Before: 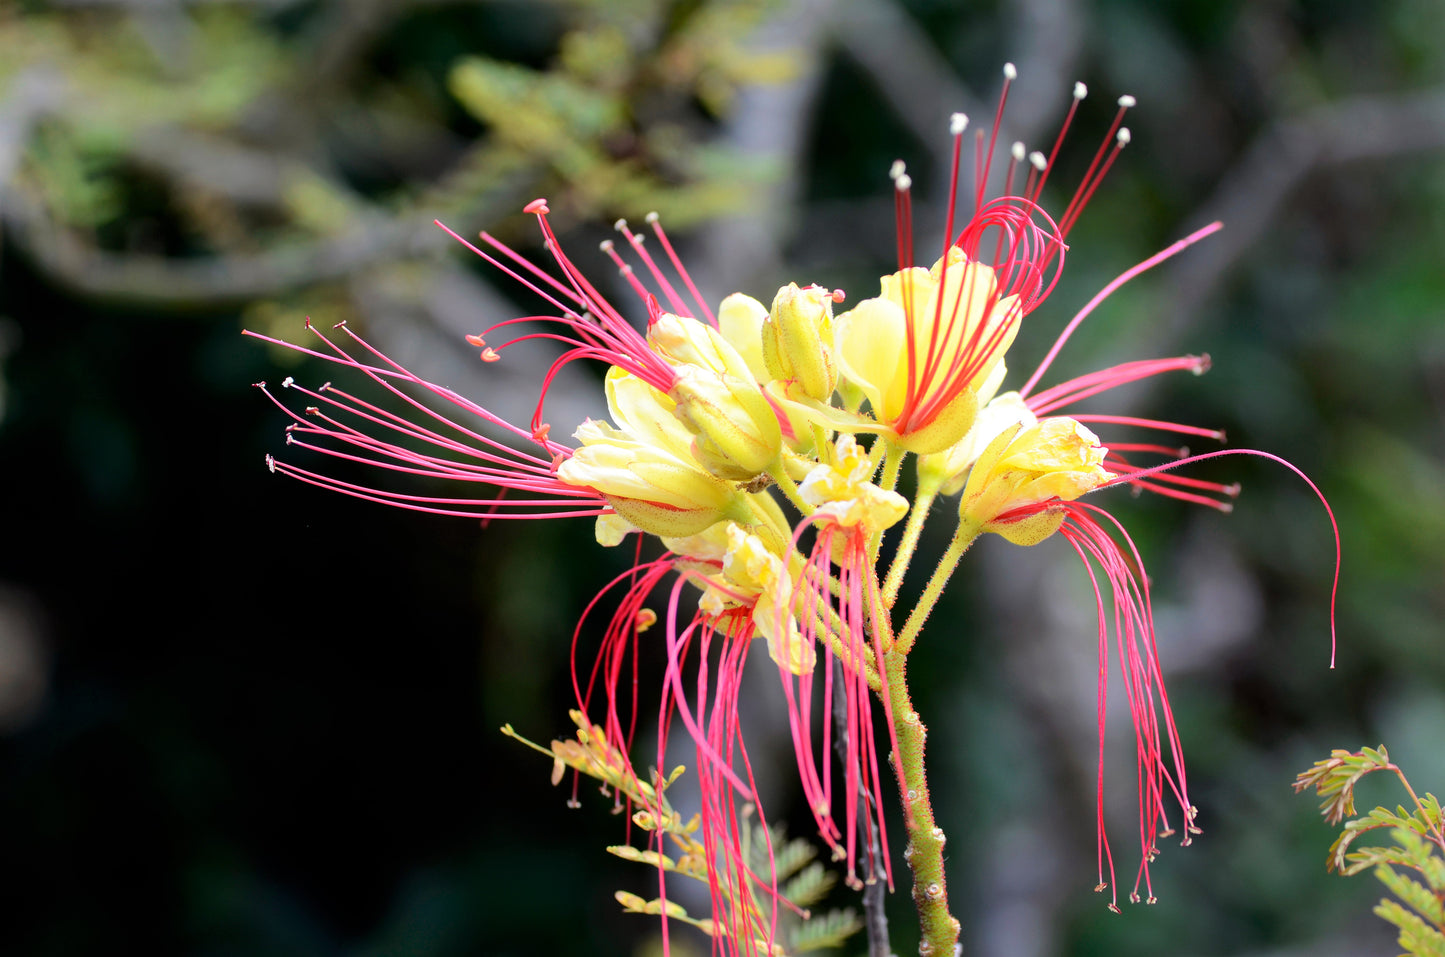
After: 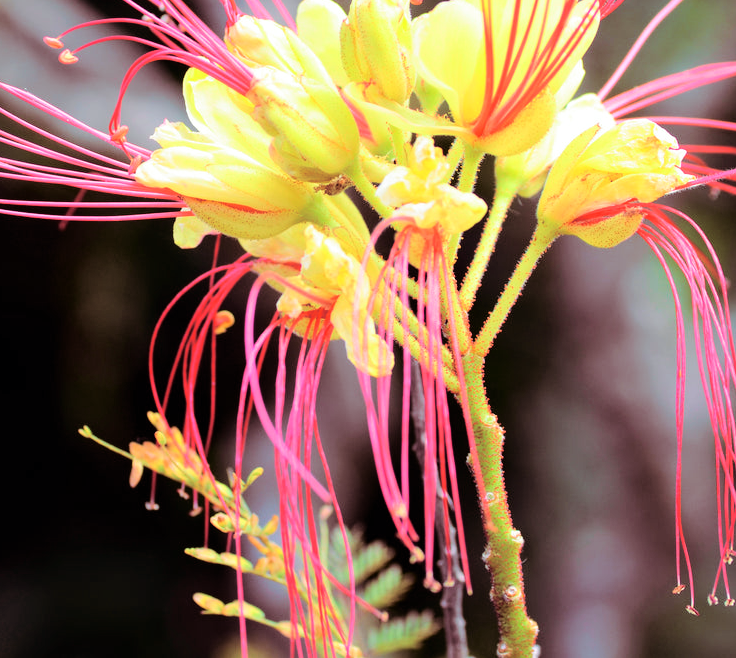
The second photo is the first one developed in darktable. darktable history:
tone curve: curves: ch0 [(0, 0) (0.051, 0.047) (0.102, 0.099) (0.228, 0.275) (0.432, 0.535) (0.695, 0.778) (0.908, 0.946) (1, 1)]; ch1 [(0, 0) (0.339, 0.298) (0.402, 0.363) (0.453, 0.421) (0.483, 0.469) (0.494, 0.493) (0.504, 0.501) (0.527, 0.538) (0.563, 0.595) (0.597, 0.632) (1, 1)]; ch2 [(0, 0) (0.48, 0.48) (0.504, 0.5) (0.539, 0.554) (0.59, 0.63) (0.642, 0.684) (0.824, 0.815) (1, 1)], color space Lab, independent channels, preserve colors none
split-toning: on, module defaults
crop and rotate: left 29.237%, top 31.152%, right 19.807%
